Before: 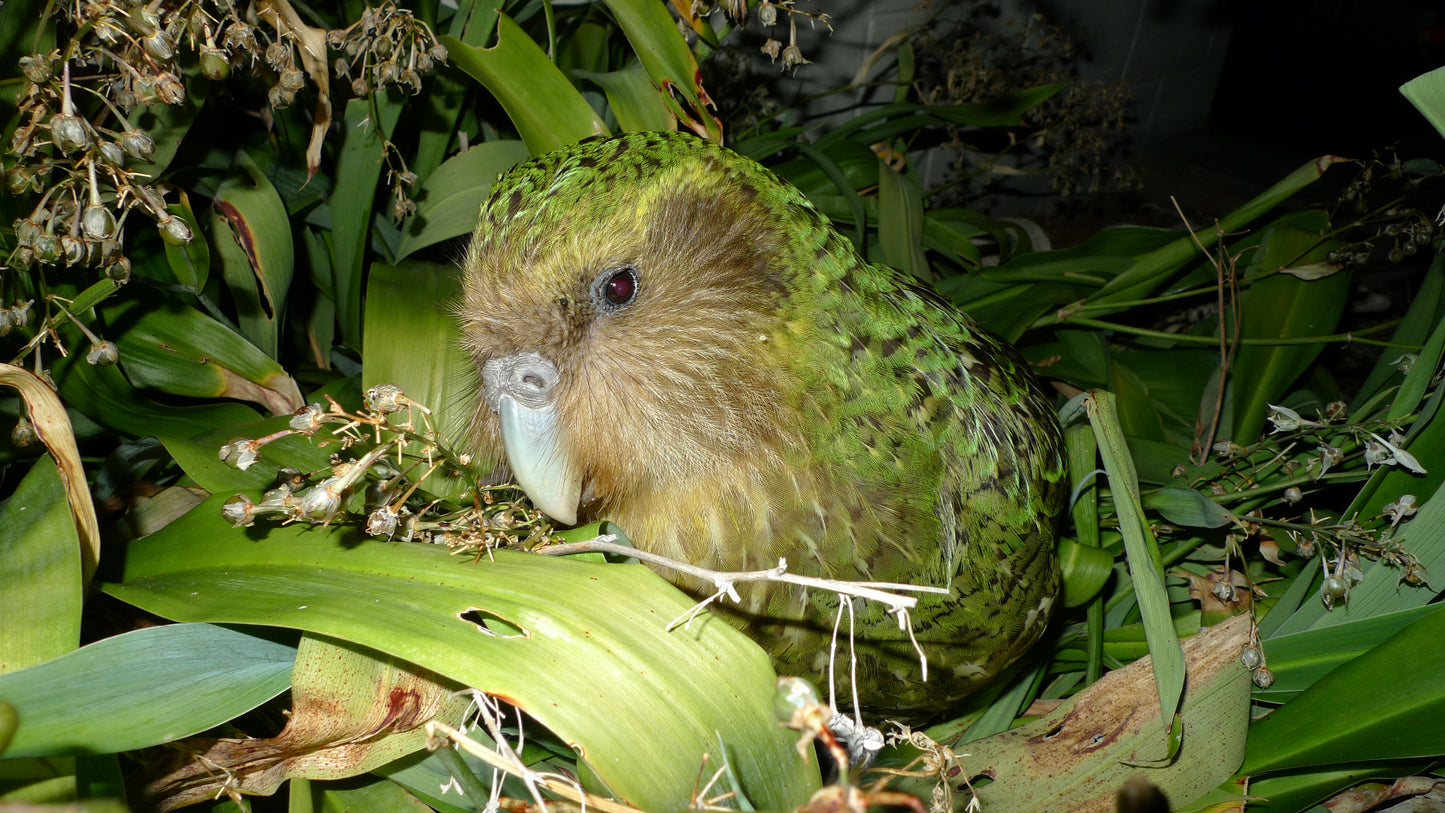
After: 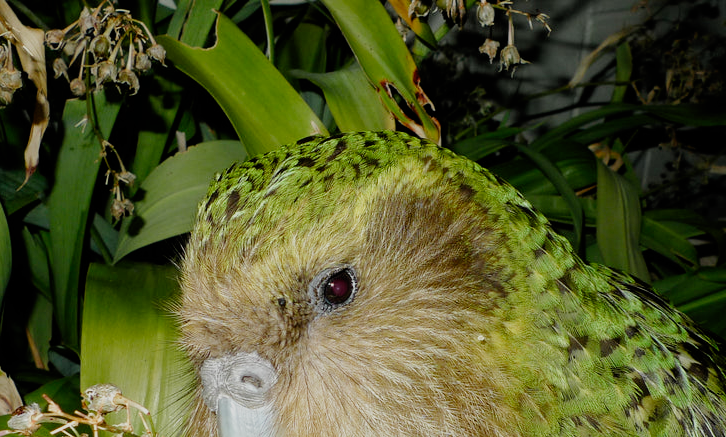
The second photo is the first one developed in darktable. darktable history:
crop: left 19.527%, right 30.207%, bottom 46.215%
tone curve: curves: ch0 [(0, 0) (0.003, 0.003) (0.011, 0.011) (0.025, 0.026) (0.044, 0.046) (0.069, 0.071) (0.1, 0.103) (0.136, 0.14) (0.177, 0.183) (0.224, 0.231) (0.277, 0.286) (0.335, 0.346) (0.399, 0.412) (0.468, 0.483) (0.543, 0.56) (0.623, 0.643) (0.709, 0.732) (0.801, 0.826) (0.898, 0.917) (1, 1)], preserve colors none
filmic rgb: black relative exposure -7.65 EV, white relative exposure 4.56 EV, threshold 5.94 EV, hardness 3.61, add noise in highlights 0.002, preserve chrominance no, color science v3 (2019), use custom middle-gray values true, contrast in highlights soft, enable highlight reconstruction true
